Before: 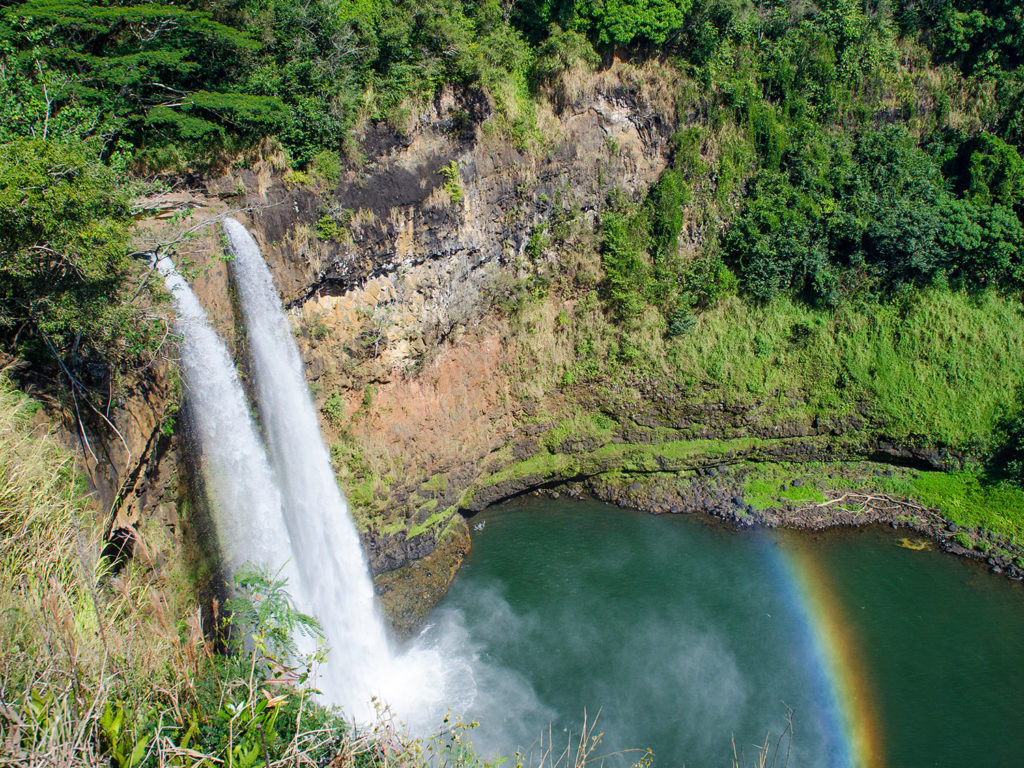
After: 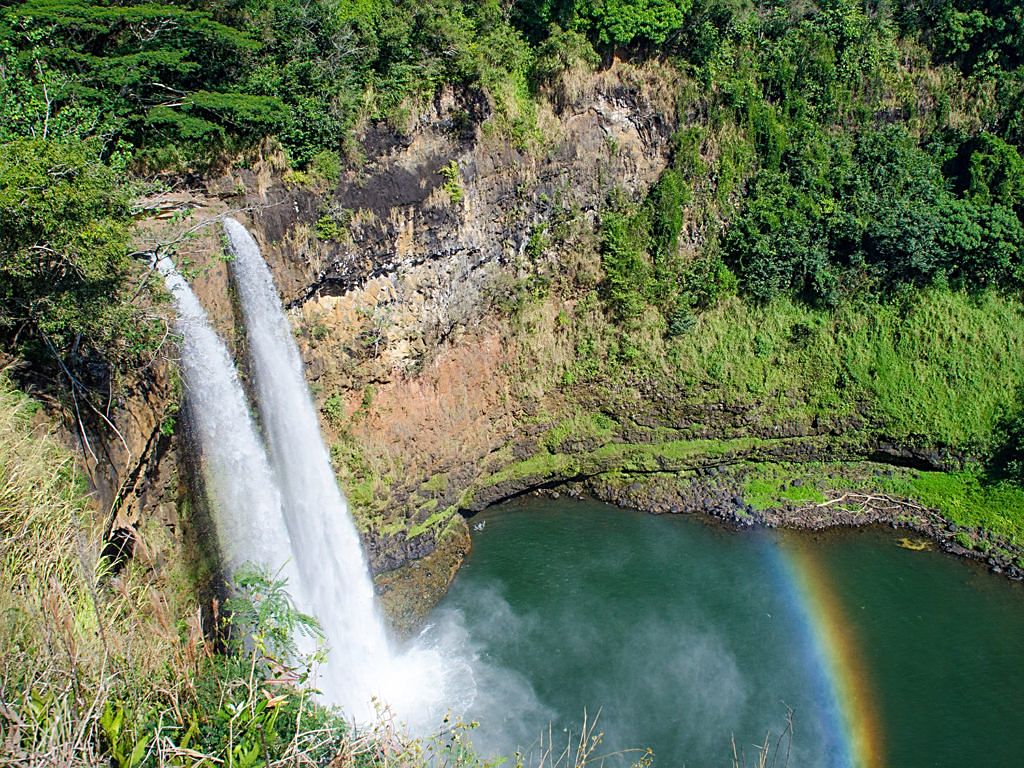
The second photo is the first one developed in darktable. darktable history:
sharpen: on, module defaults
bloom: size 9%, threshold 100%, strength 7%
